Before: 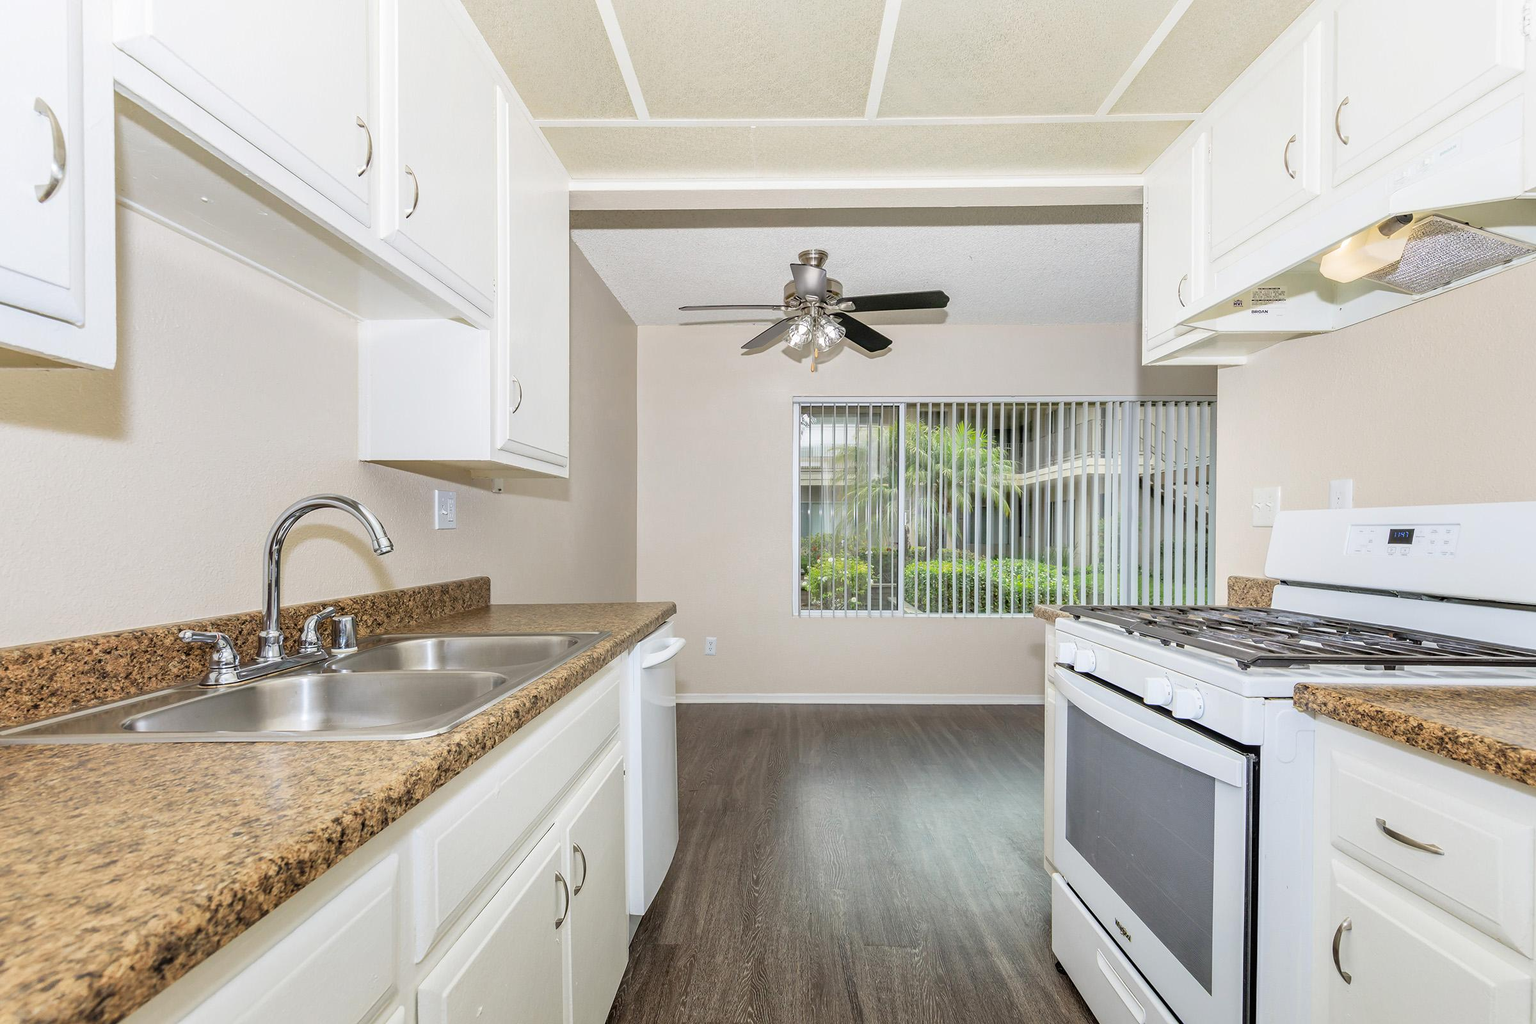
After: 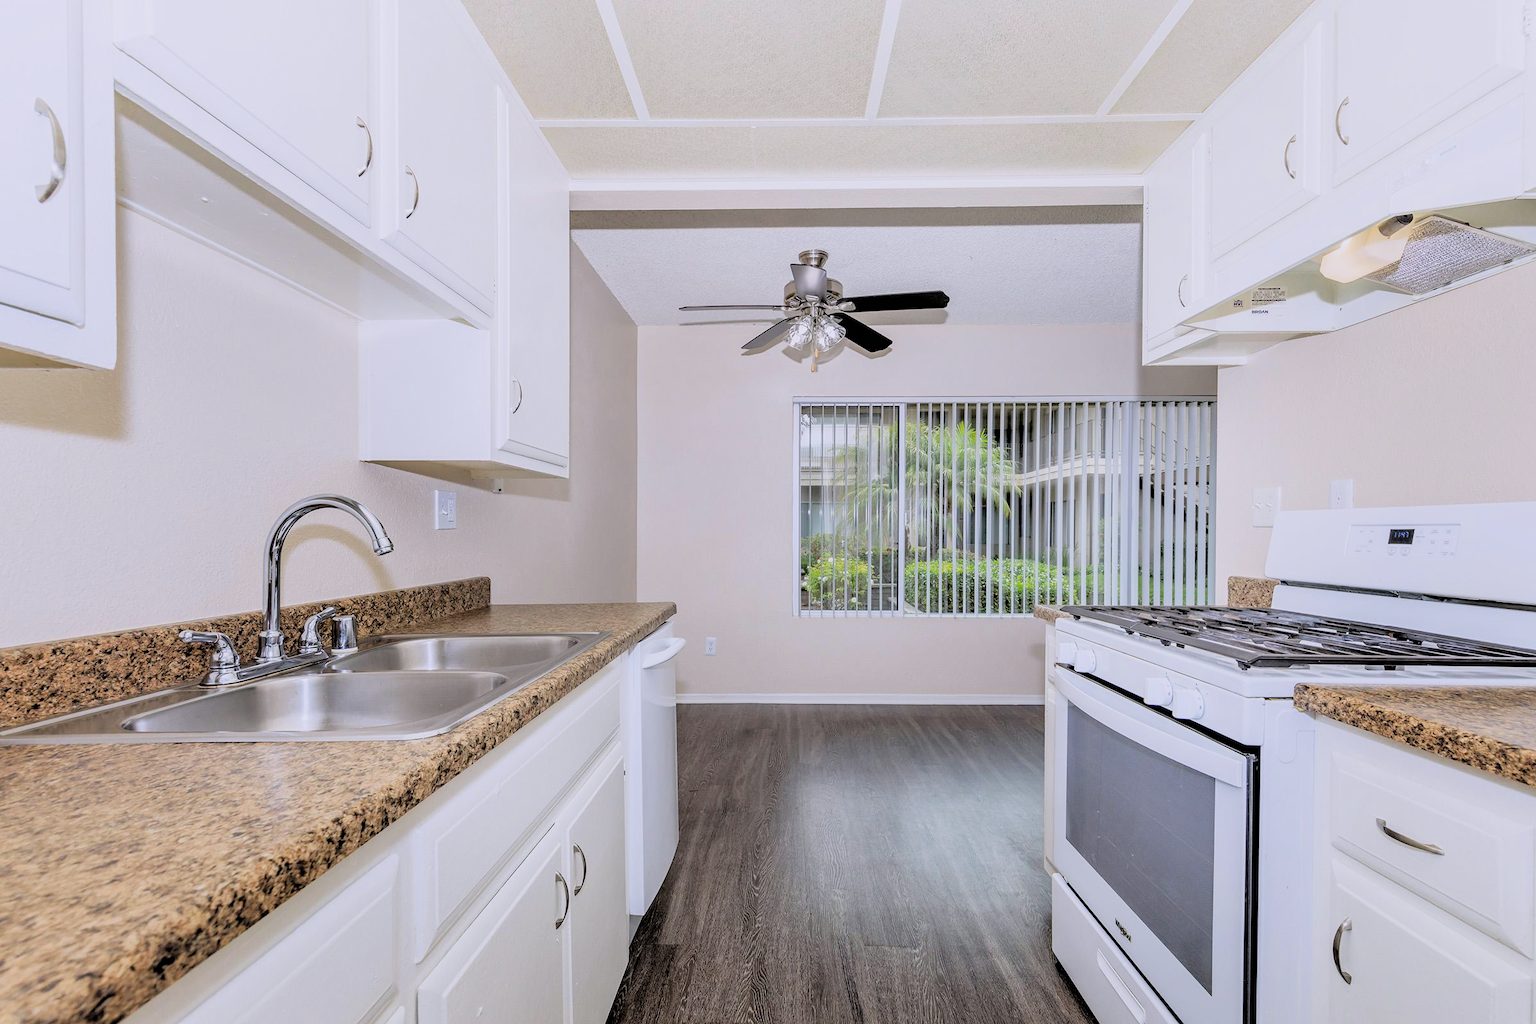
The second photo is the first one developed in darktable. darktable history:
filmic rgb: black relative exposure -3.31 EV, white relative exposure 3.45 EV, hardness 2.36, contrast 1.103
white balance: red 1.004, blue 1.096
